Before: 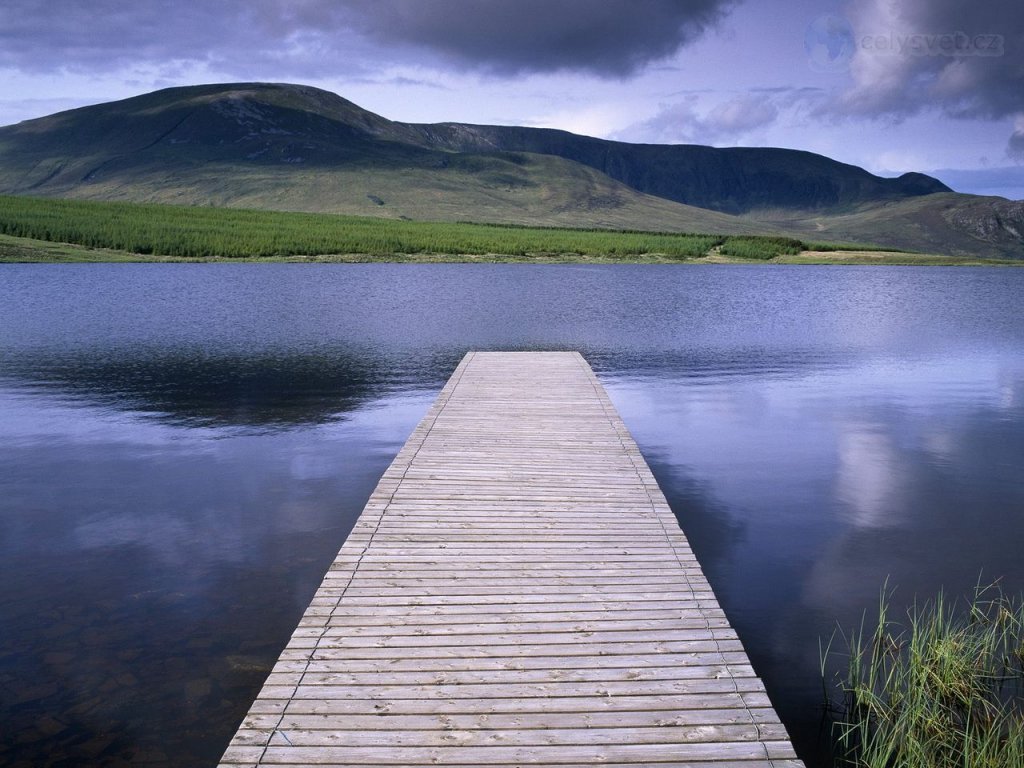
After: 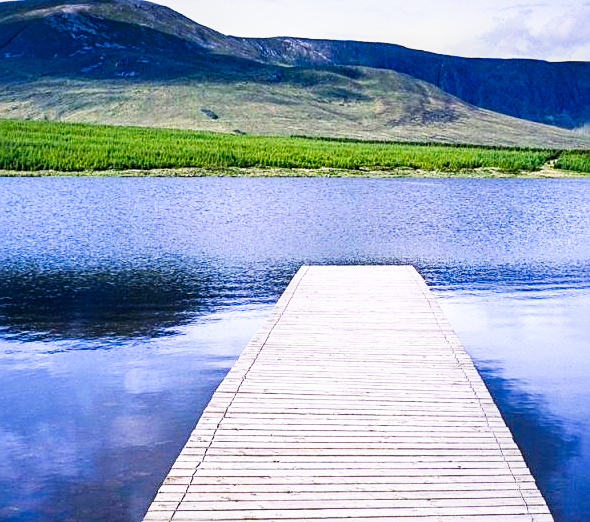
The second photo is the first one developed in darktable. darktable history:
exposure: compensate highlight preservation false
crop: left 16.243%, top 11.247%, right 26.053%, bottom 20.696%
local contrast: on, module defaults
sharpen: on, module defaults
shadows and highlights: radius 126.36, shadows 30.37, highlights -31.22, low approximation 0.01, soften with gaussian
base curve: curves: ch0 [(0, 0) (0.007, 0.004) (0.027, 0.03) (0.046, 0.07) (0.207, 0.54) (0.442, 0.872) (0.673, 0.972) (1, 1)], preserve colors none
color correction: highlights b* 0.052, saturation 1.32
